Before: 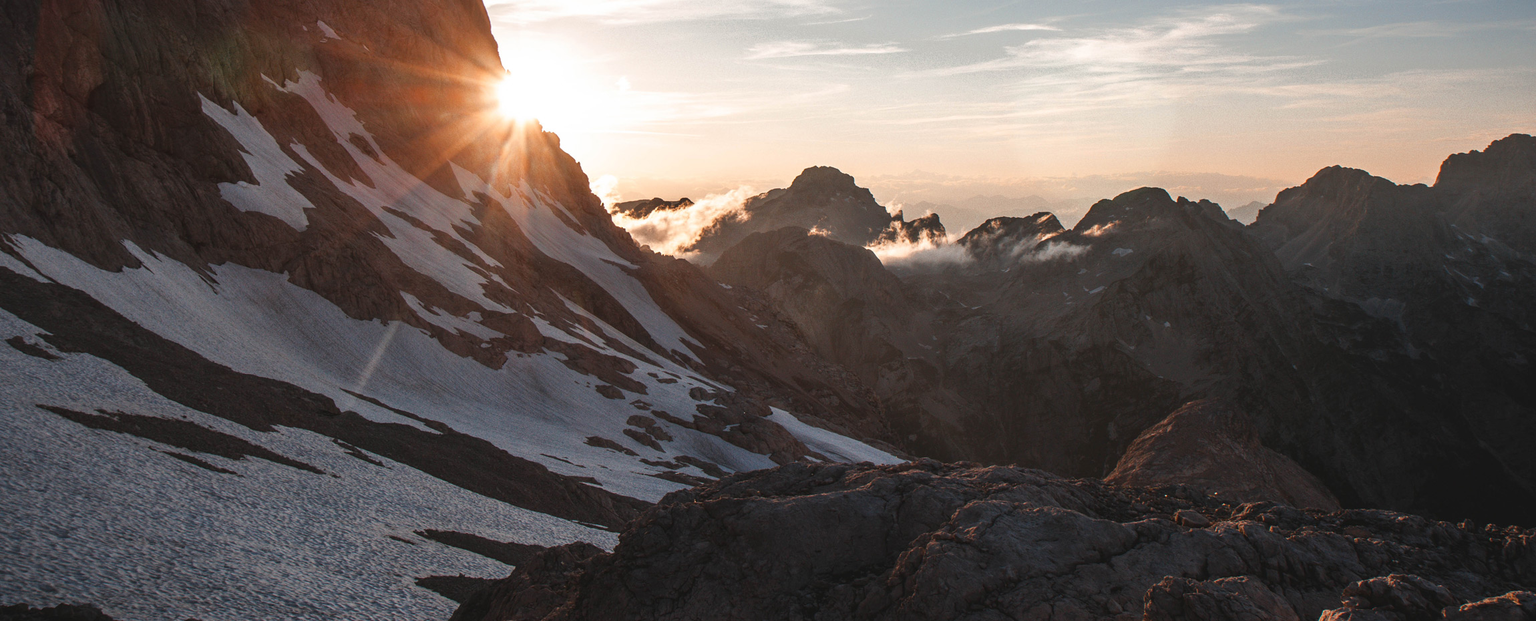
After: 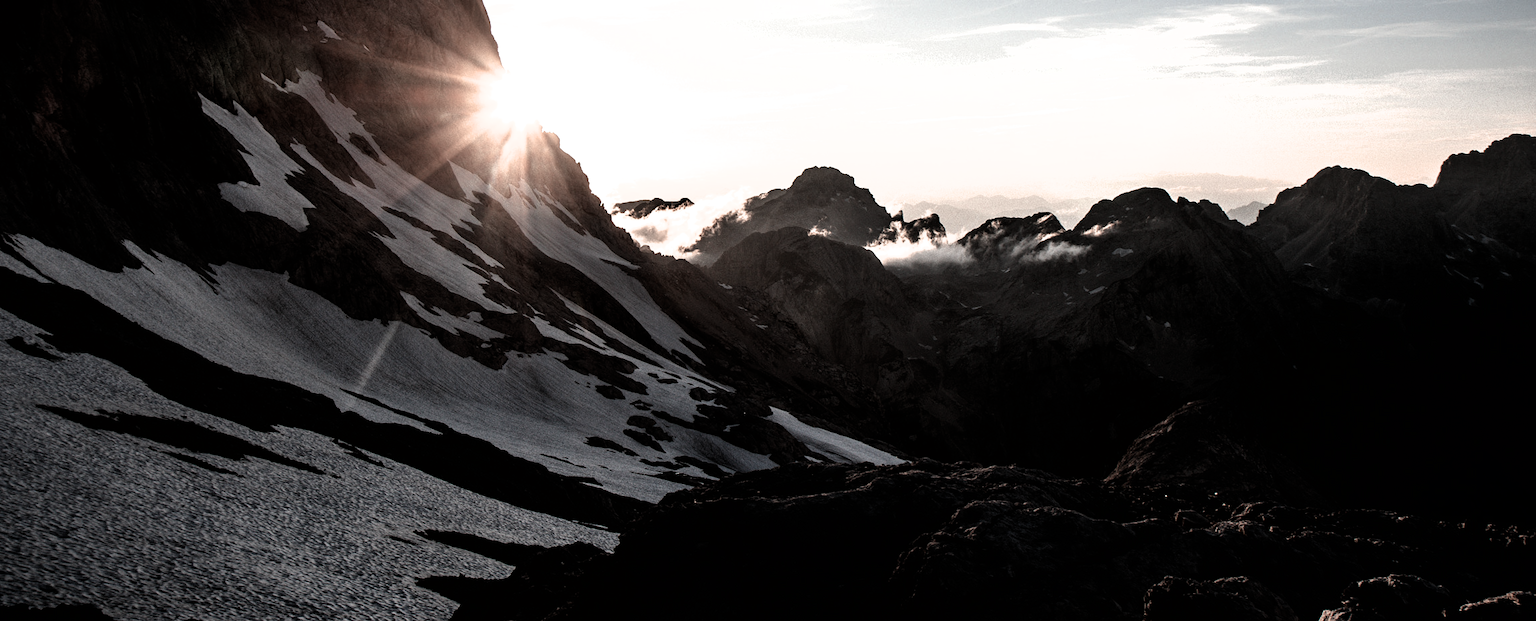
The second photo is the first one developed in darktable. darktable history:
filmic rgb: black relative exposure -8.3 EV, white relative exposure 2.22 EV, threshold 5.96 EV, hardness 7.15, latitude 86.03%, contrast 1.703, highlights saturation mix -3.22%, shadows ↔ highlights balance -2.04%, enable highlight reconstruction true
color balance rgb: global offset › luminance -0.854%, perceptual saturation grading › global saturation -29.242%, perceptual saturation grading › highlights -20.85%, perceptual saturation grading › mid-tones -23.948%, perceptual saturation grading › shadows -22.853%
